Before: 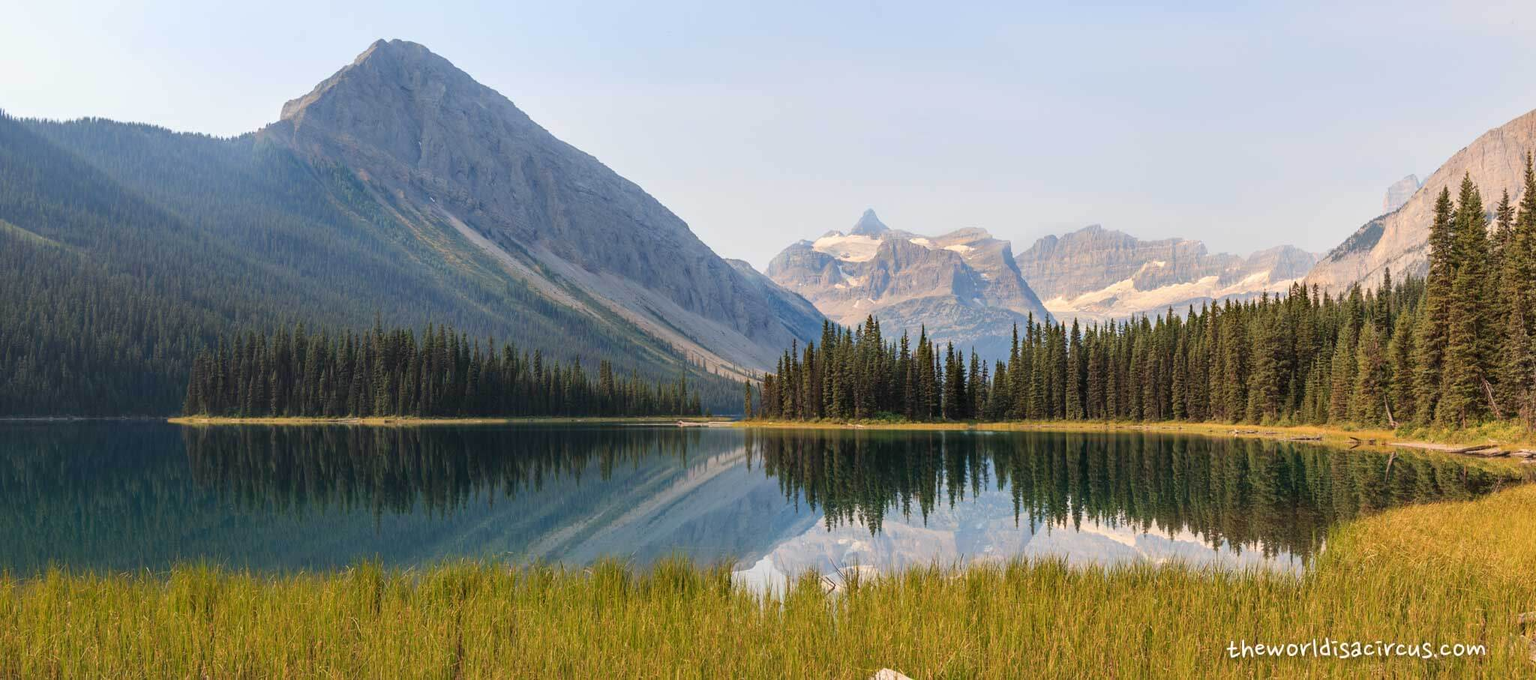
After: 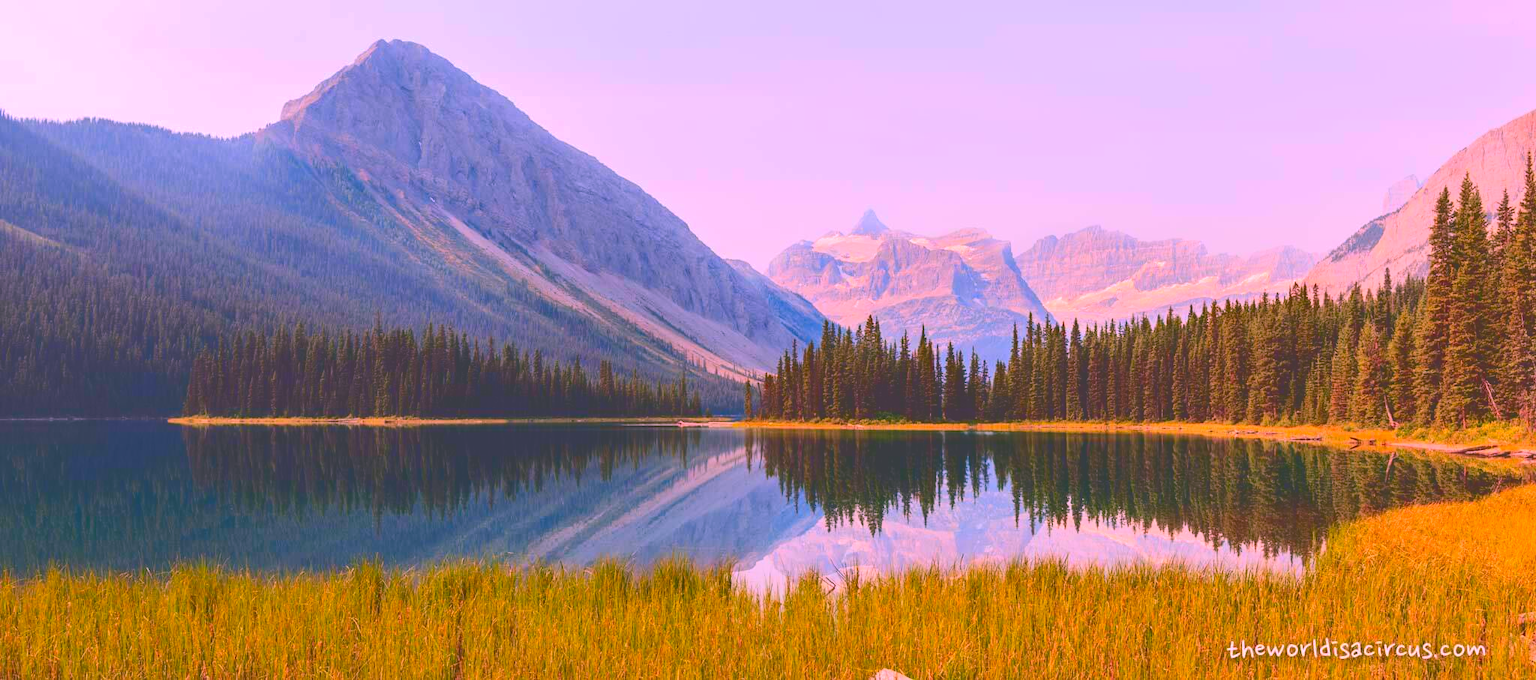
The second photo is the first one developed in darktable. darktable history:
color correction: highlights a* 18.74, highlights b* -11.37, saturation 1.68
tone curve: curves: ch0 [(0, 0) (0.003, 0.241) (0.011, 0.241) (0.025, 0.242) (0.044, 0.246) (0.069, 0.25) (0.1, 0.251) (0.136, 0.256) (0.177, 0.275) (0.224, 0.293) (0.277, 0.326) (0.335, 0.38) (0.399, 0.449) (0.468, 0.525) (0.543, 0.606) (0.623, 0.683) (0.709, 0.751) (0.801, 0.824) (0.898, 0.871) (1, 1)], color space Lab, independent channels, preserve colors none
